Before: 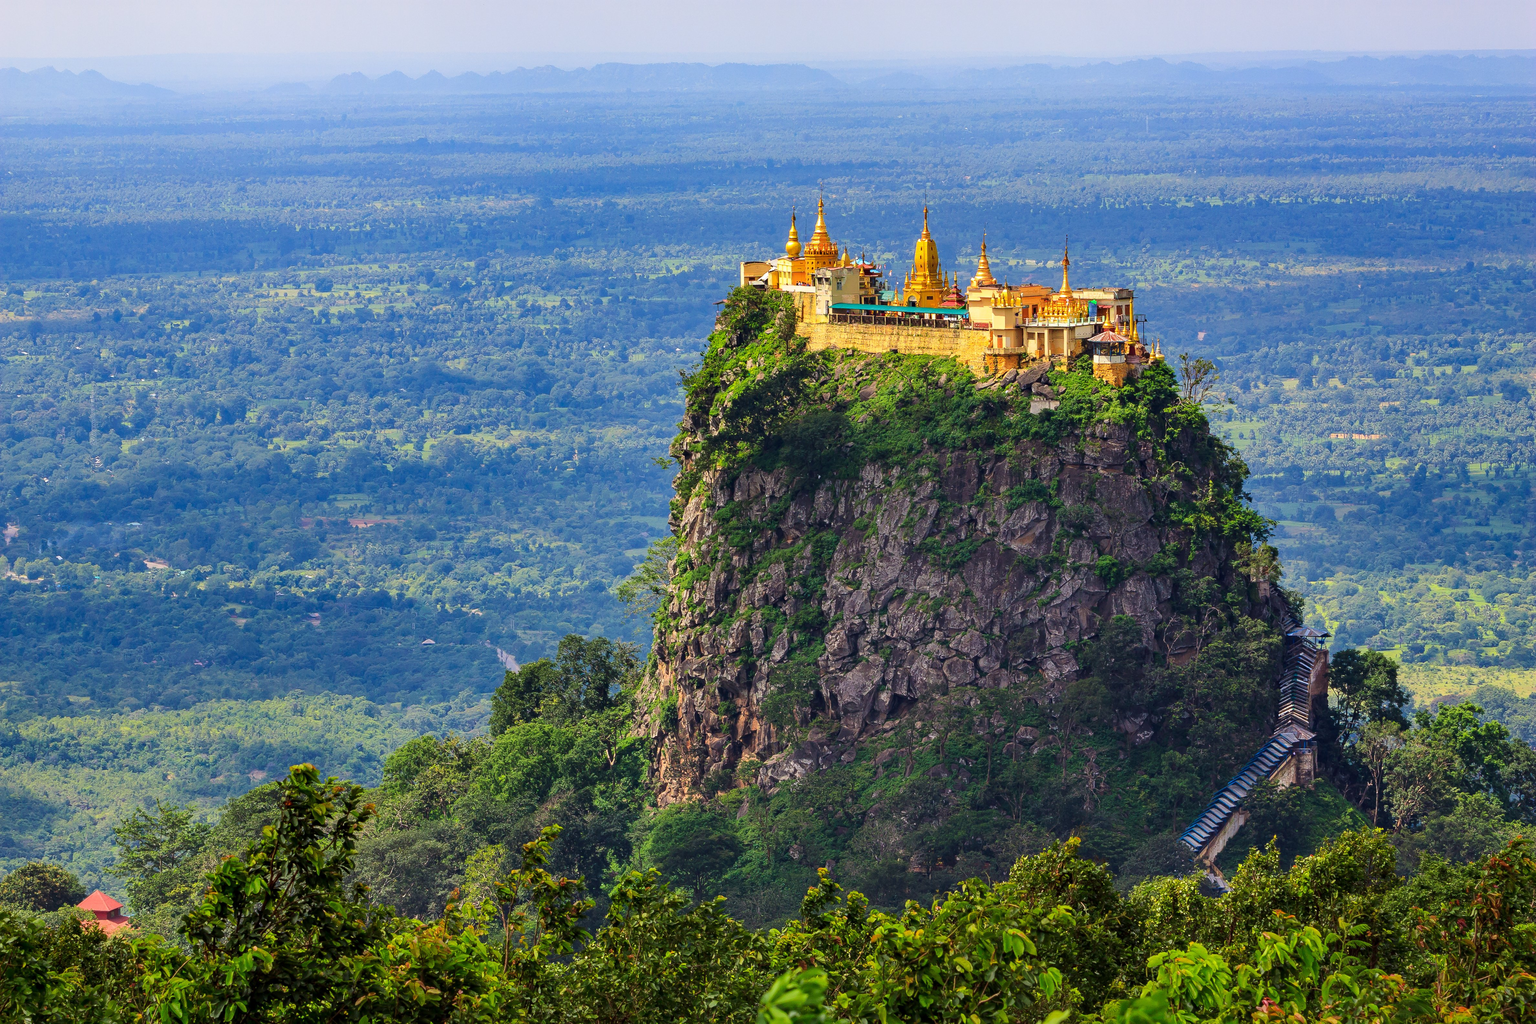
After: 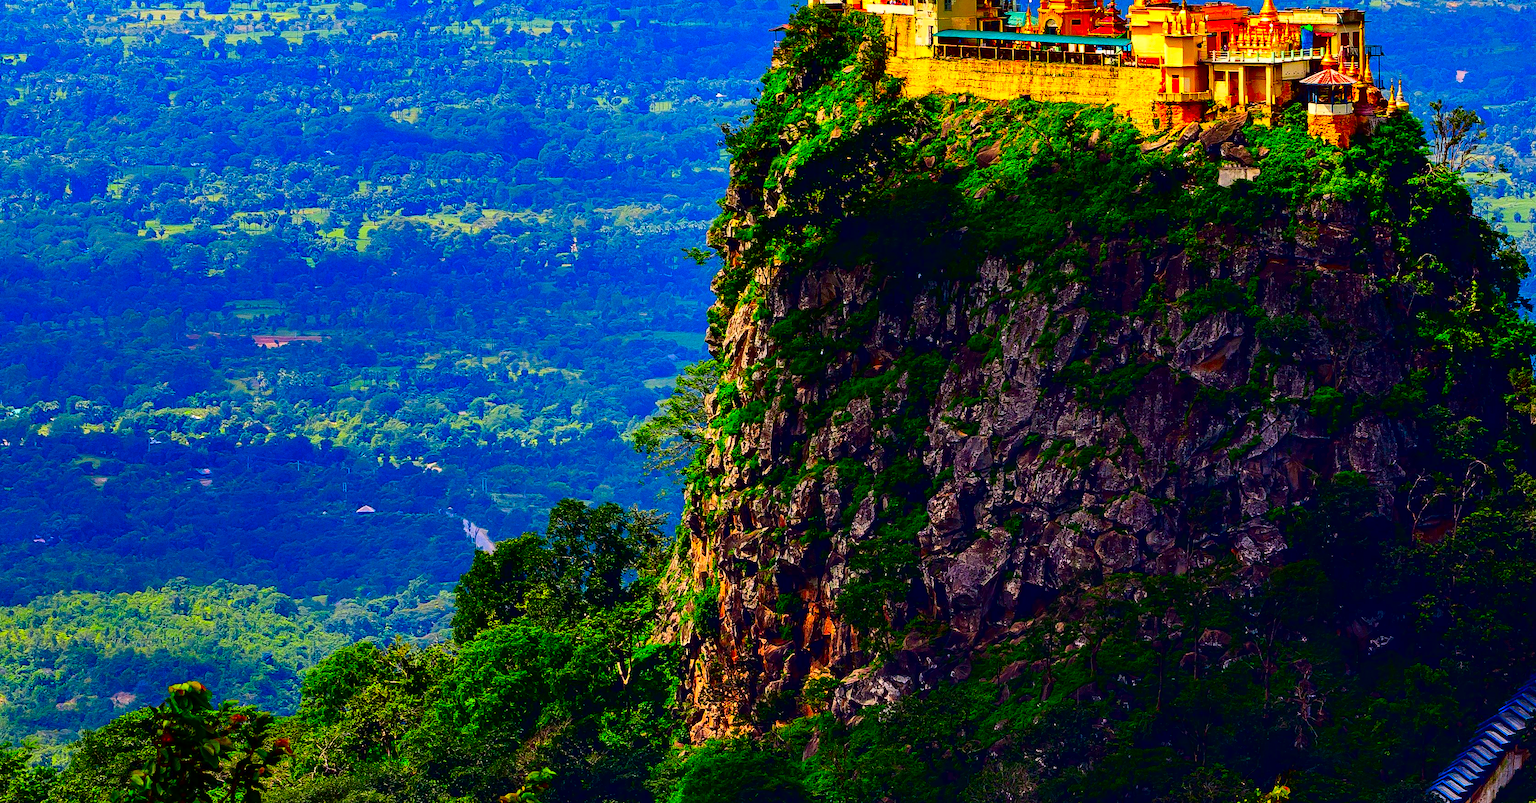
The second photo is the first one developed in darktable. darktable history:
crop: left 11.123%, top 27.61%, right 18.3%, bottom 17.034%
base curve: curves: ch0 [(0, 0) (0.032, 0.037) (0.105, 0.228) (0.435, 0.76) (0.856, 0.983) (1, 1)]
contrast brightness saturation: brightness -1, saturation 1
